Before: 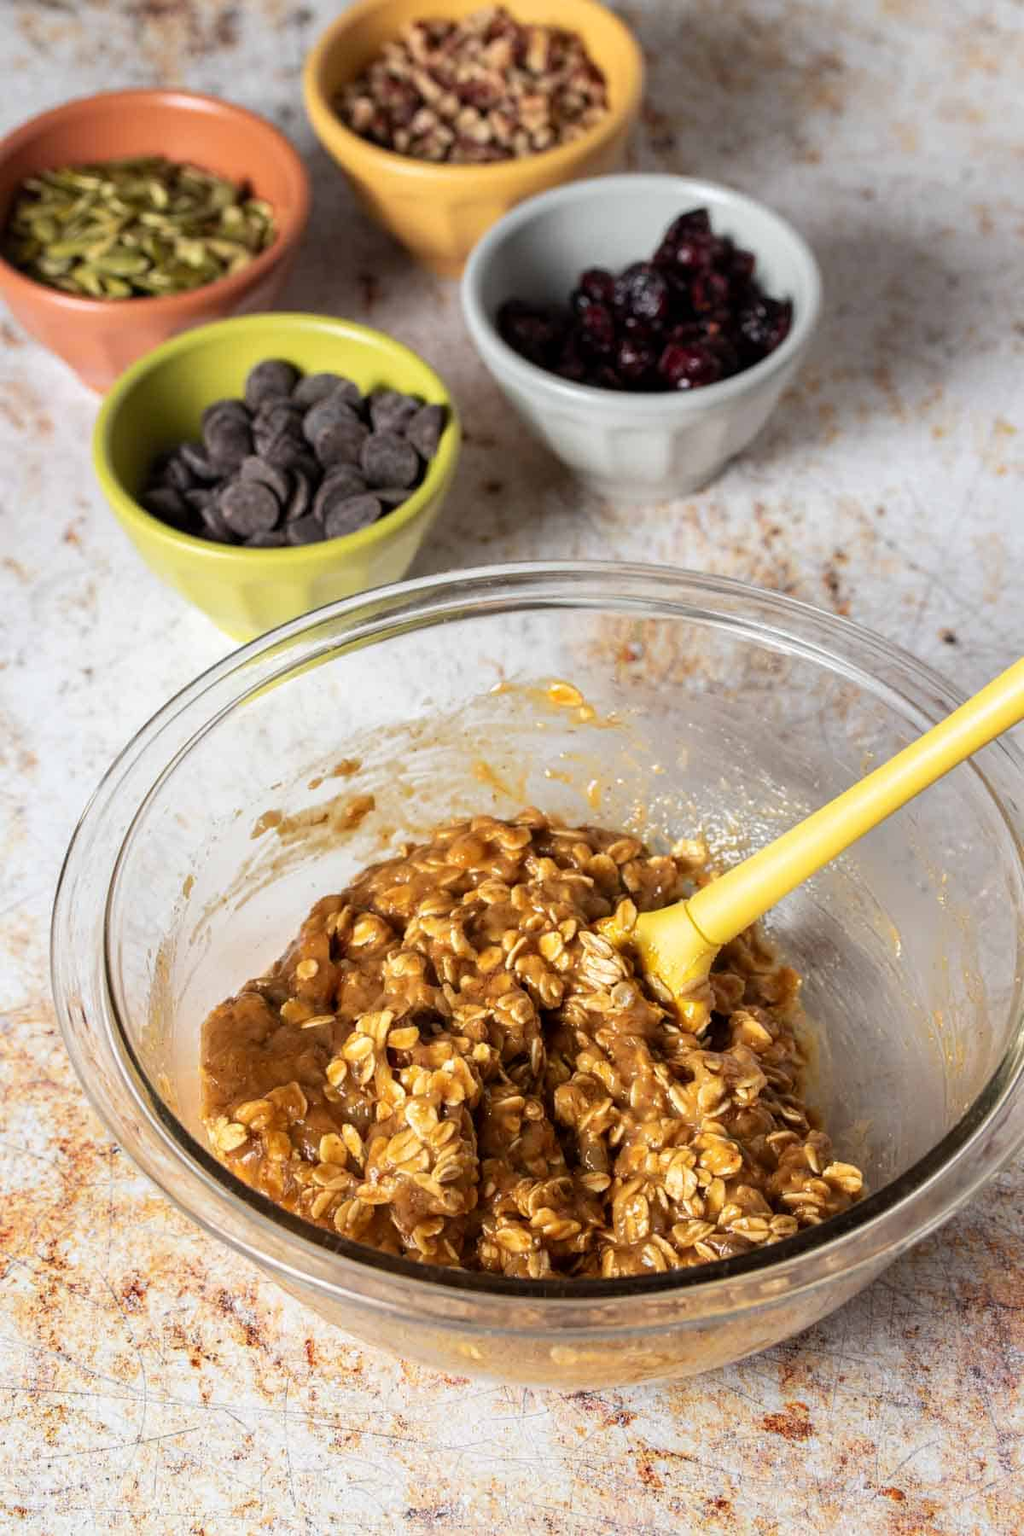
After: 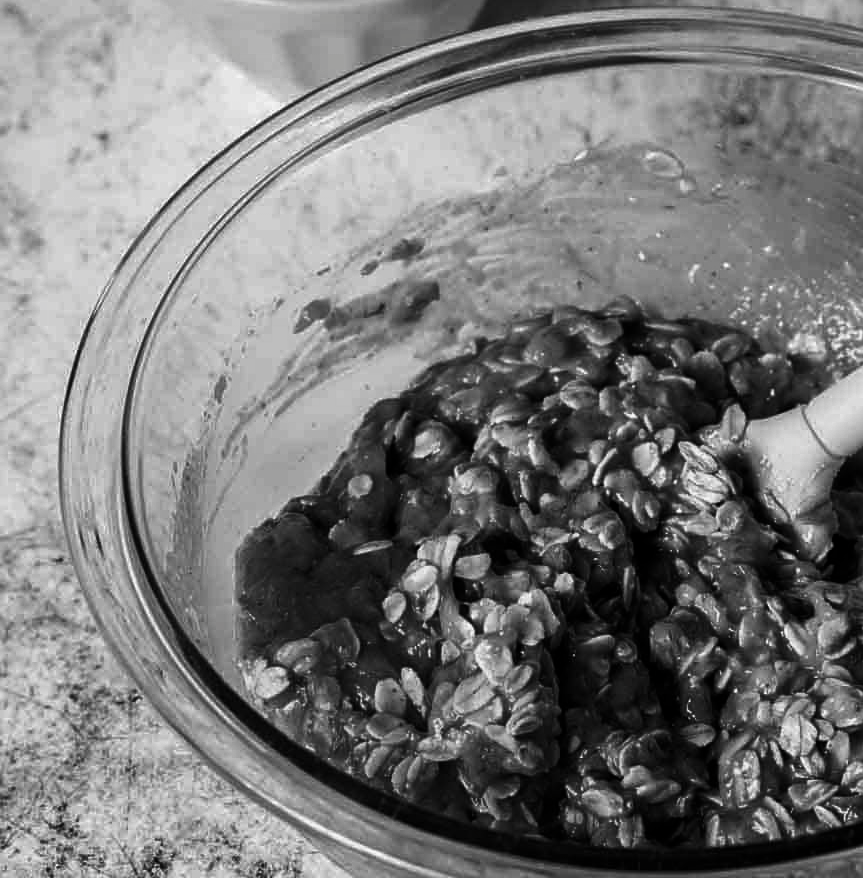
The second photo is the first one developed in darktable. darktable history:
crop: top 36.154%, right 28.028%, bottom 15.051%
contrast brightness saturation: contrast -0.038, brightness -0.581, saturation -0.999
sharpen: amount 0.205
